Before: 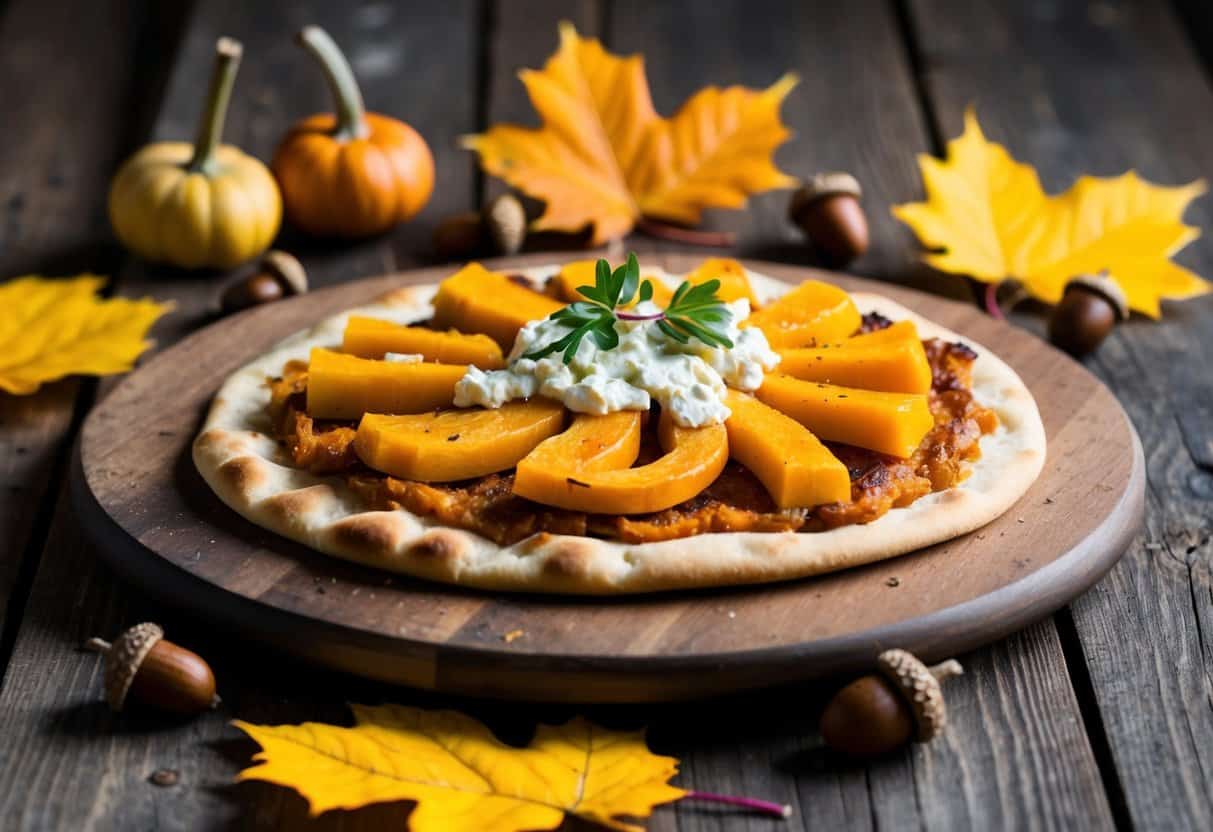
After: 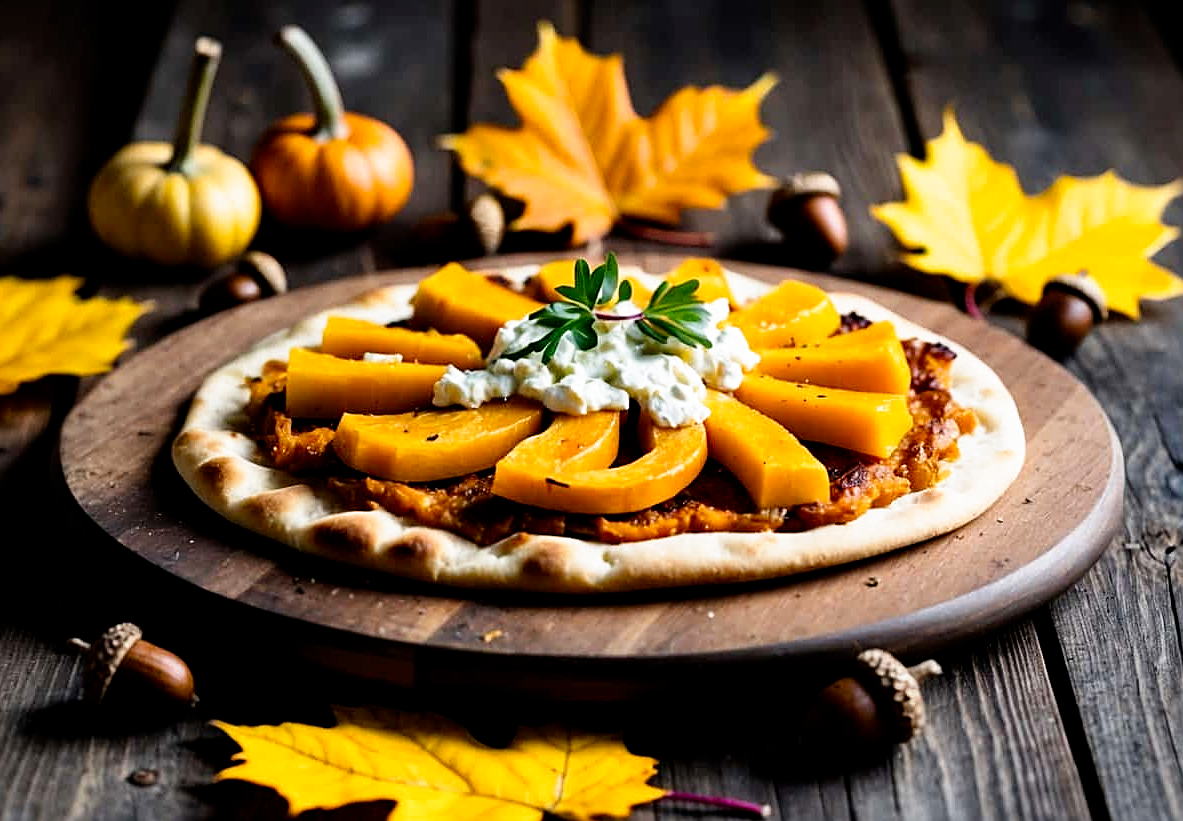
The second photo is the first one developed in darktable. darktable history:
filmic rgb: black relative exposure -8.7 EV, white relative exposure 2.7 EV, threshold 3 EV, target black luminance 0%, hardness 6.25, latitude 75%, contrast 1.325, highlights saturation mix -5%, preserve chrominance no, color science v5 (2021), iterations of high-quality reconstruction 0, enable highlight reconstruction true
exposure: exposure 0.081 EV, compensate highlight preservation false
crop and rotate: left 1.774%, right 0.633%, bottom 1.28%
sharpen: on, module defaults
